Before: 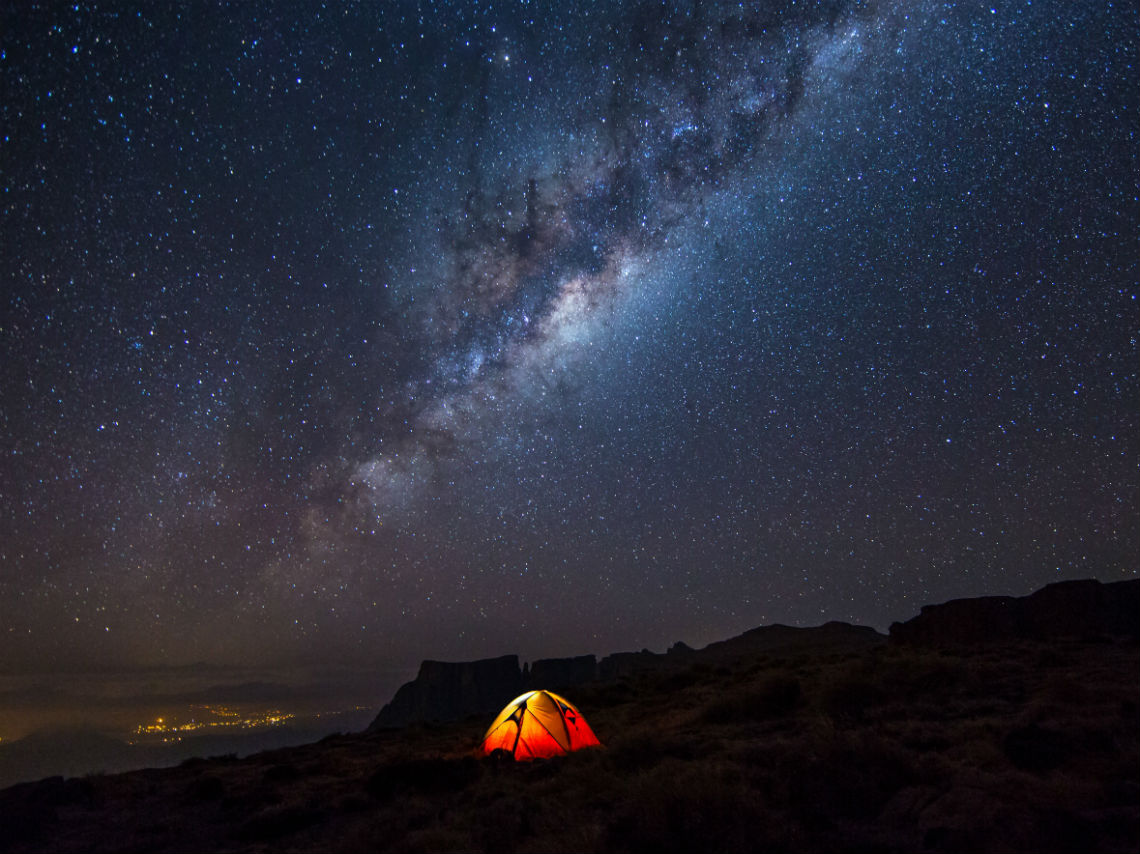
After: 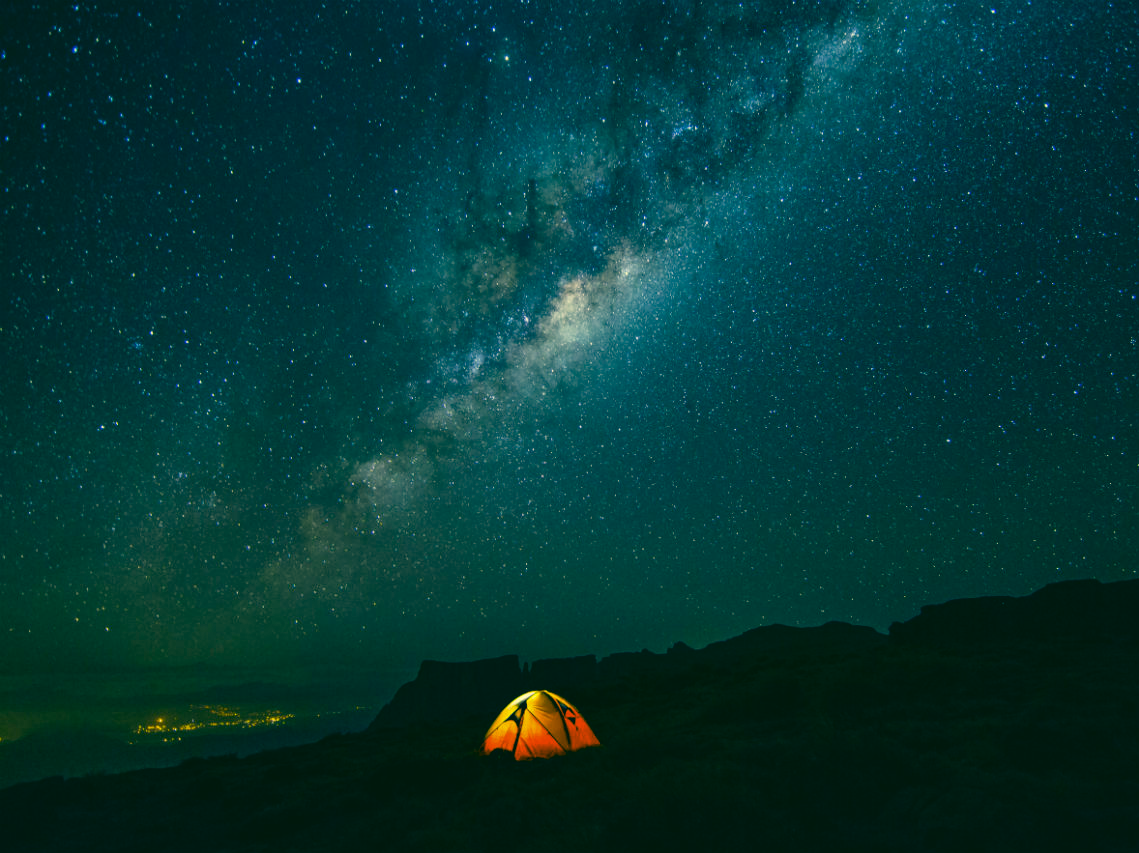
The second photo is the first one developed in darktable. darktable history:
color correction: highlights a* 1.83, highlights b* 34.02, shadows a* -36.68, shadows b* -5.48
white balance: emerald 1
